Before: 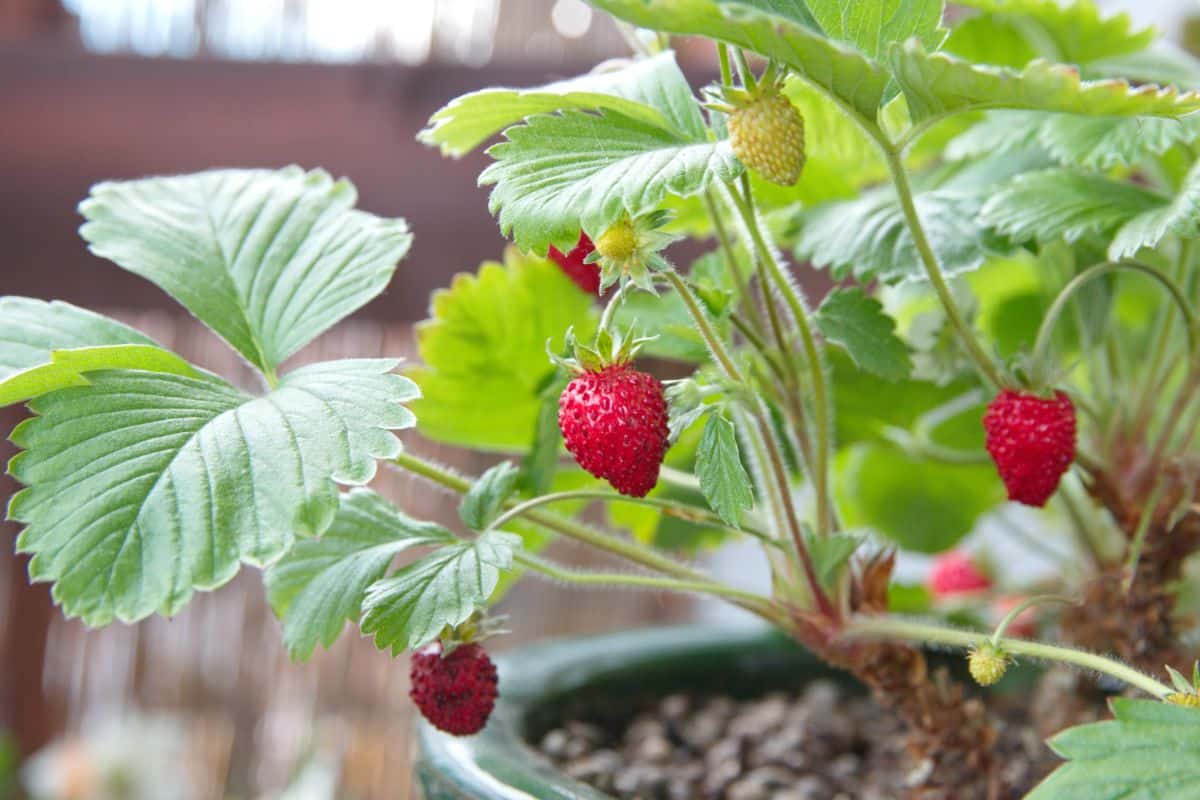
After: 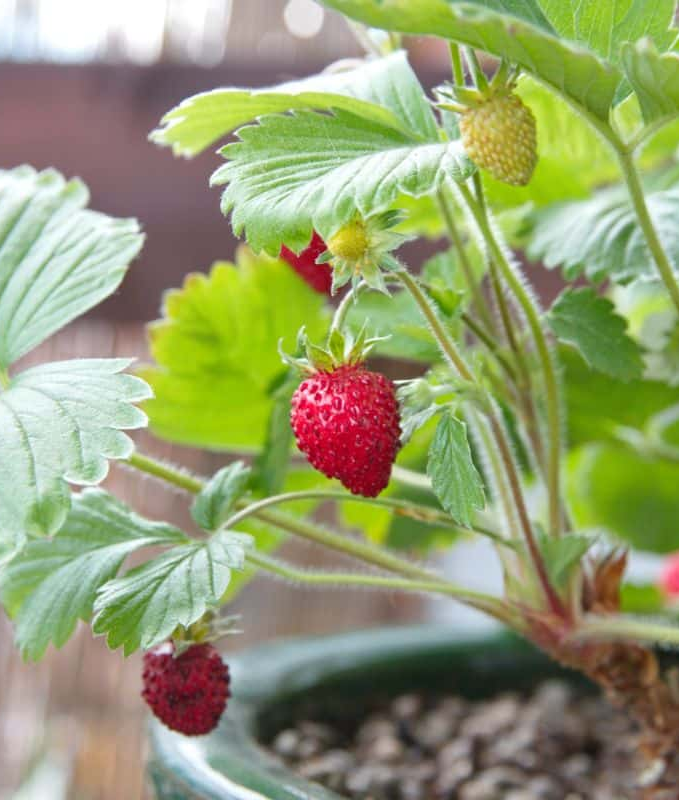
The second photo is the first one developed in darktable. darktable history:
crop and rotate: left 22.372%, right 21.007%
